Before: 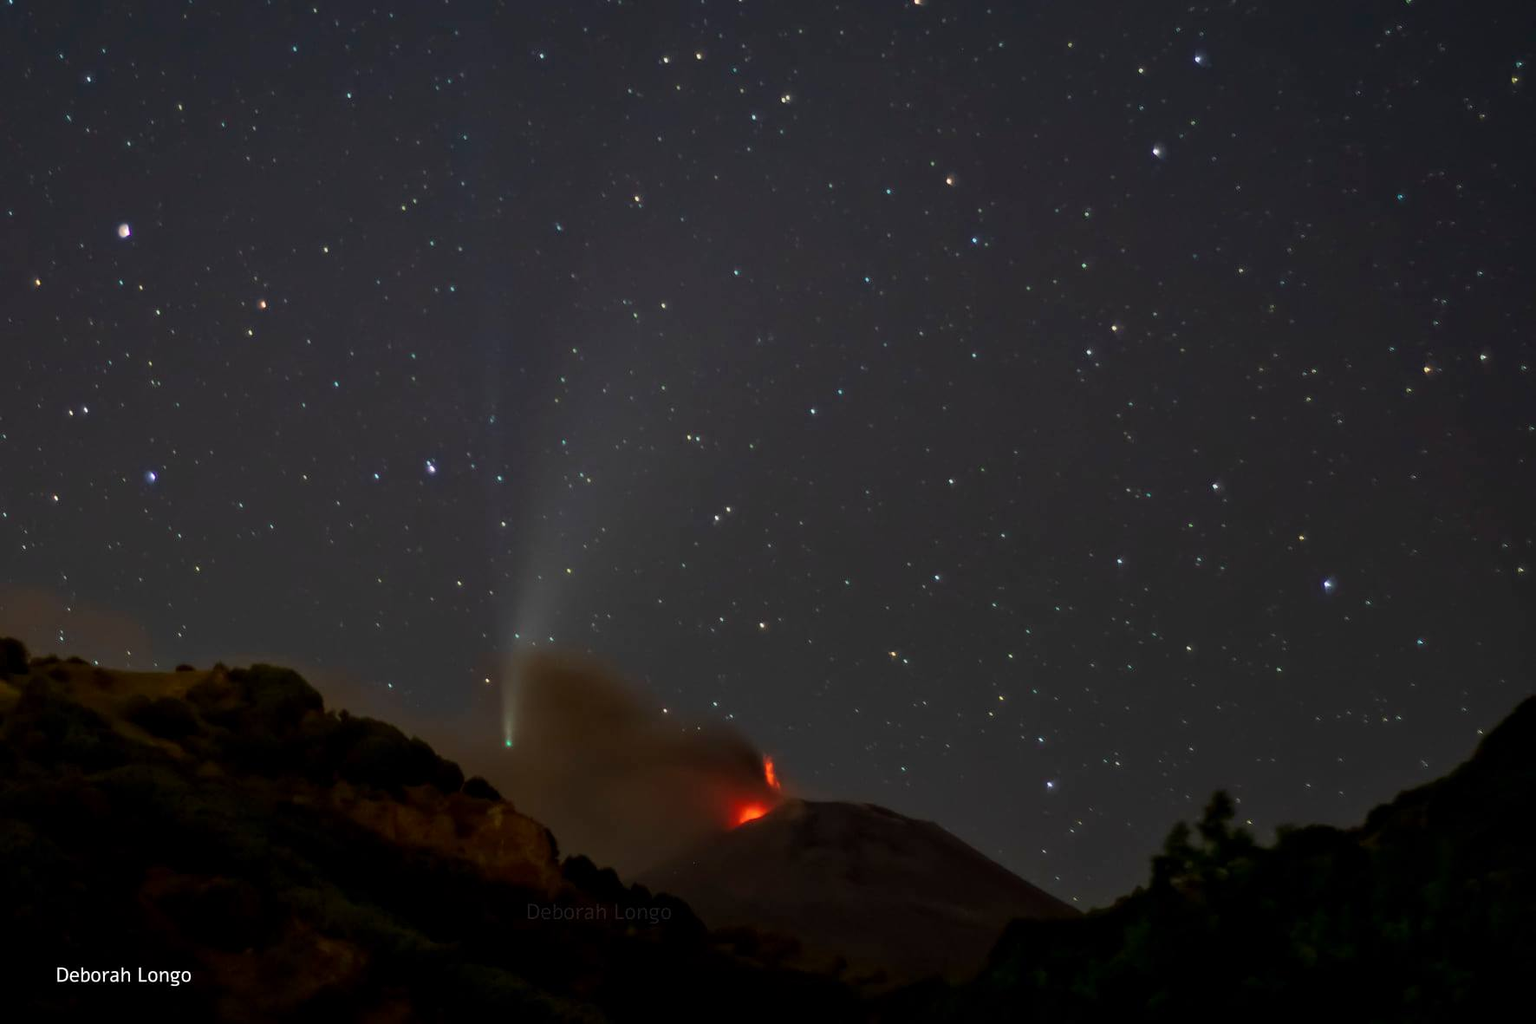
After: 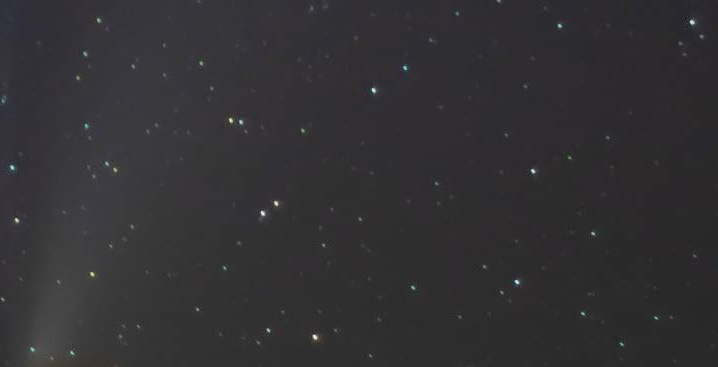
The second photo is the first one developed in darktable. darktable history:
crop: left 31.859%, top 32.576%, right 27.611%, bottom 36.297%
